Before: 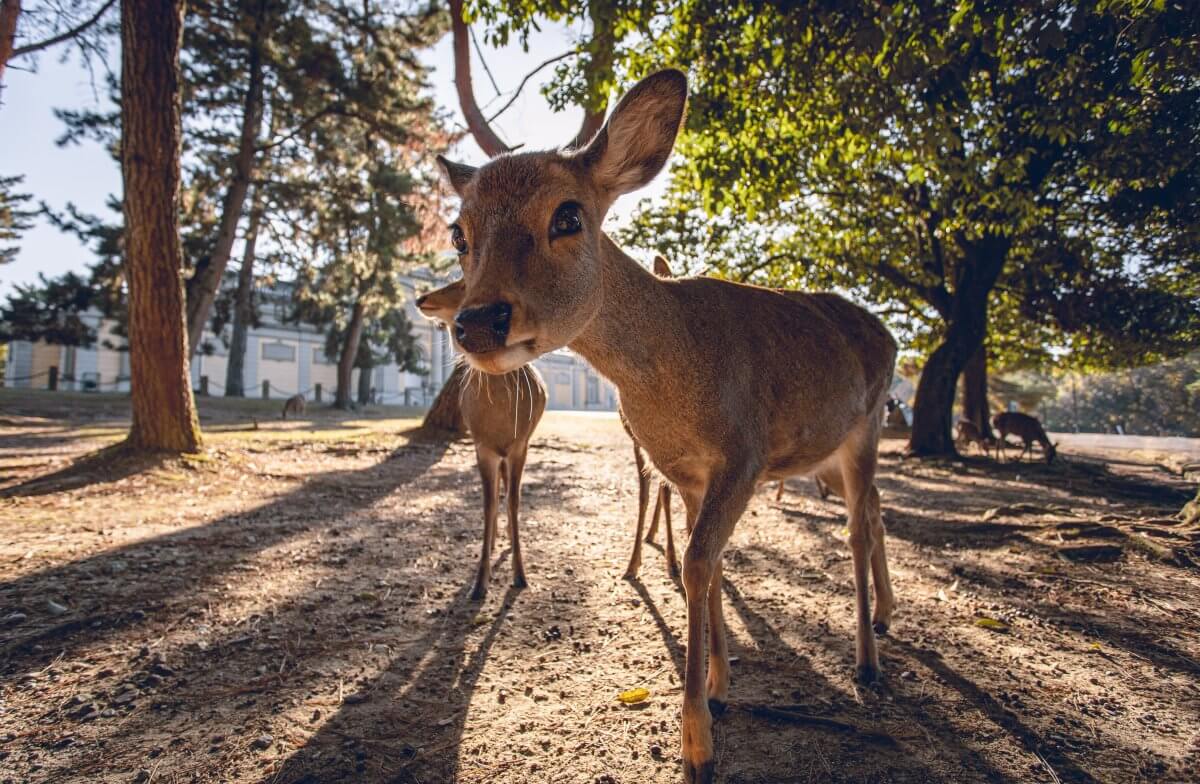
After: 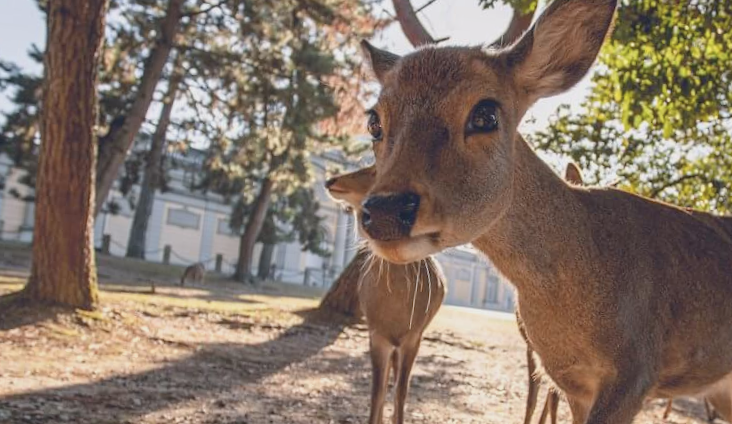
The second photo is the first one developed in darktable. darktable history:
crop and rotate: angle -6.02°, left 2.042%, top 7.059%, right 27.443%, bottom 30.44%
contrast brightness saturation: contrast -0.145, brightness 0.044, saturation -0.132
